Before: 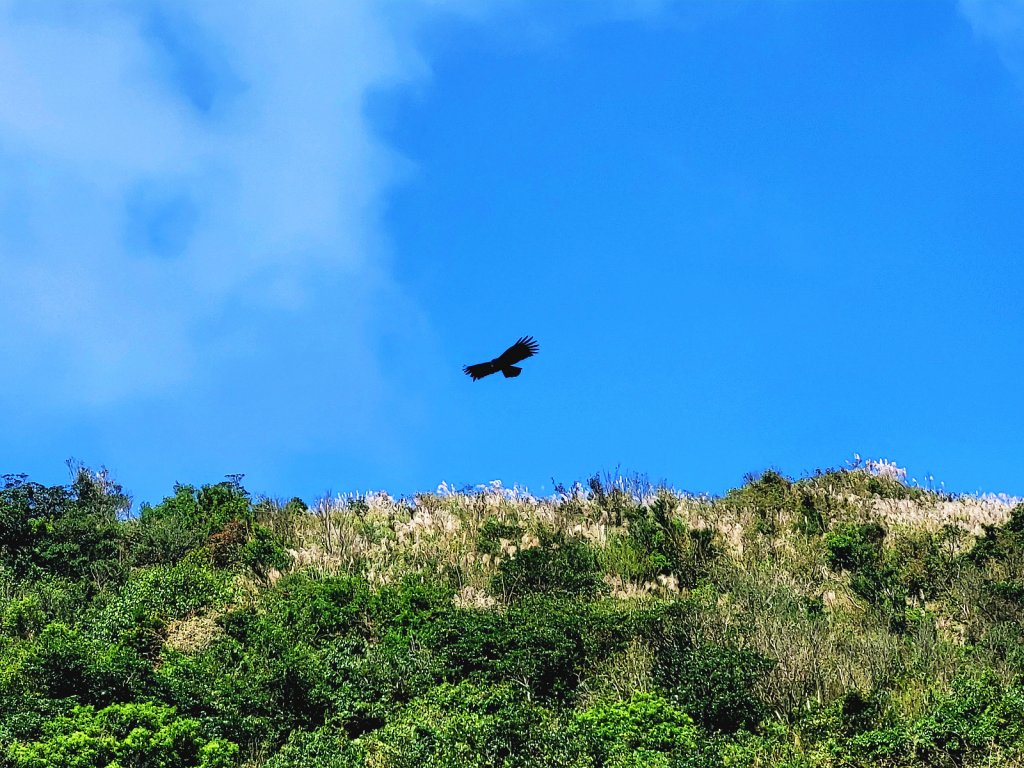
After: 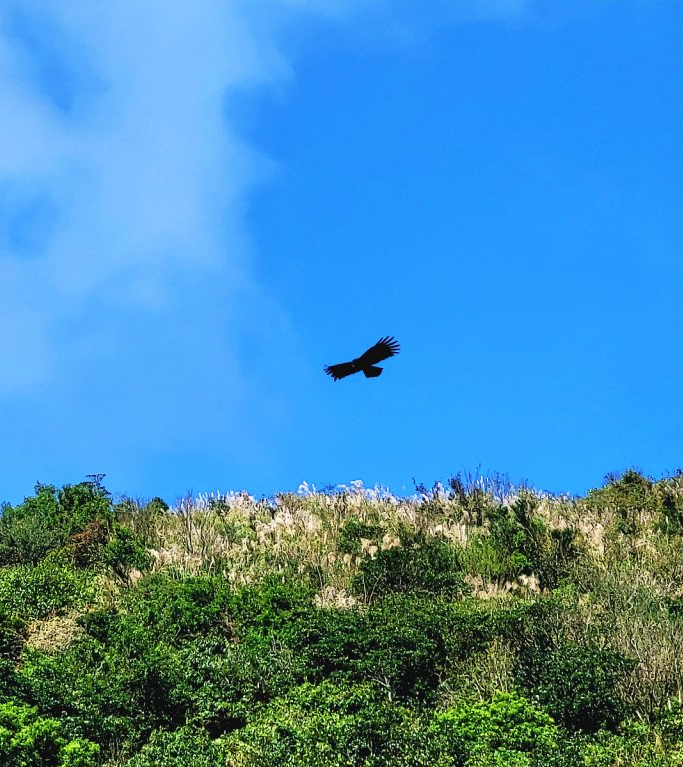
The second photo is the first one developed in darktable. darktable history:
crop and rotate: left 13.628%, right 19.641%
